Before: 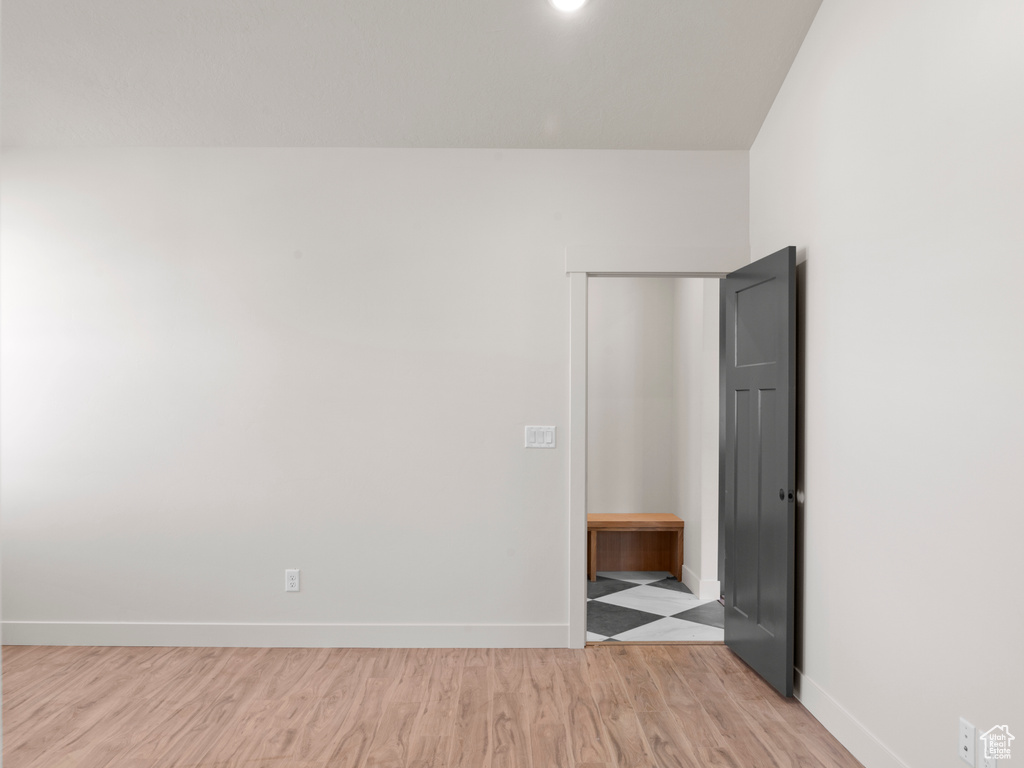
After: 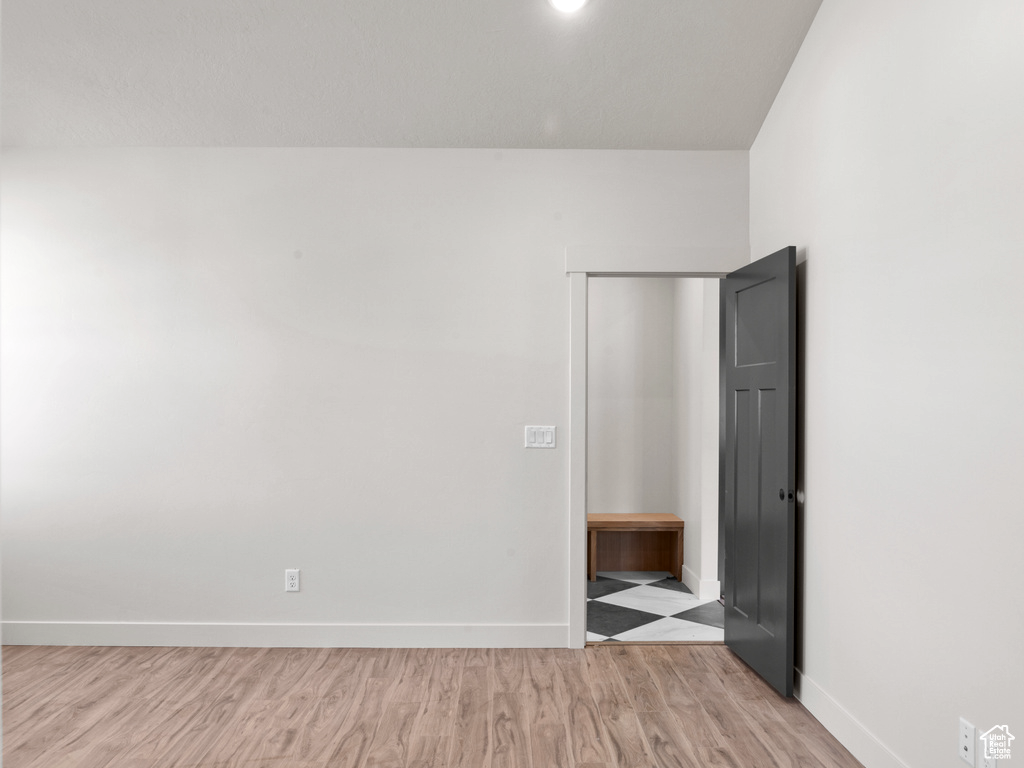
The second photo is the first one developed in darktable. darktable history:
local contrast: mode bilateral grid, contrast 20, coarseness 49, detail 140%, midtone range 0.2
contrast brightness saturation: contrast 0.059, brightness -0.011, saturation -0.225
